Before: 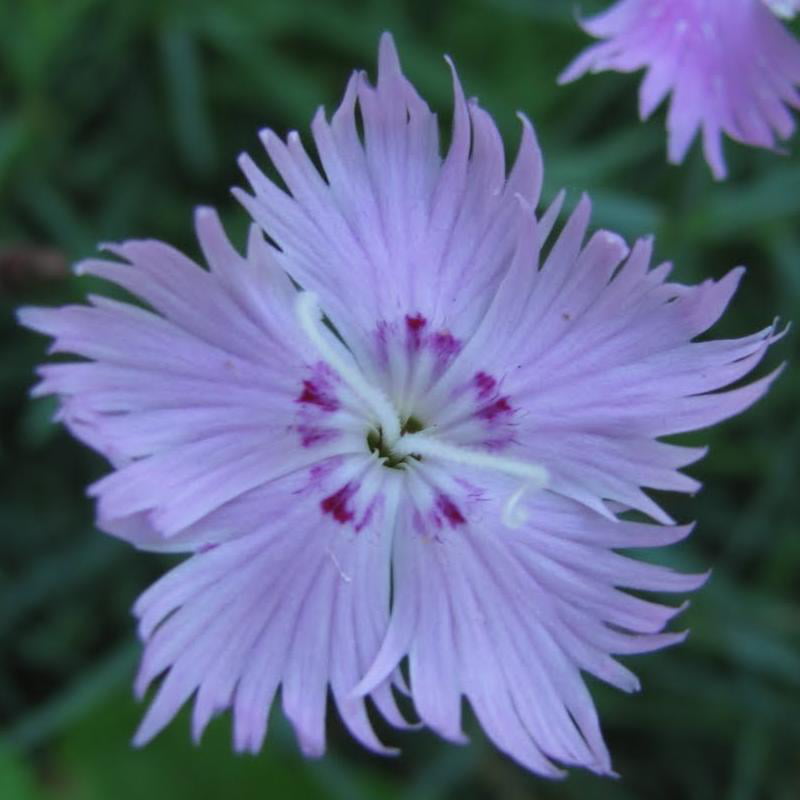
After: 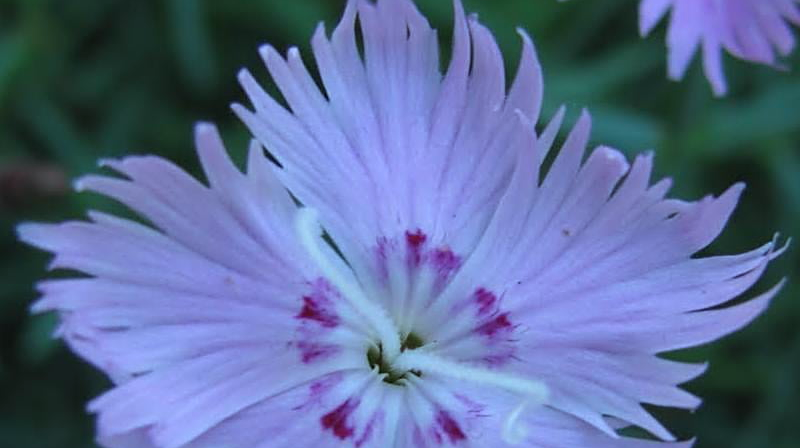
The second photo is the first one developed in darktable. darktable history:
crop and rotate: top 10.605%, bottom 33.274%
color correction: highlights a* -4.18, highlights b* -10.81
sharpen: on, module defaults
